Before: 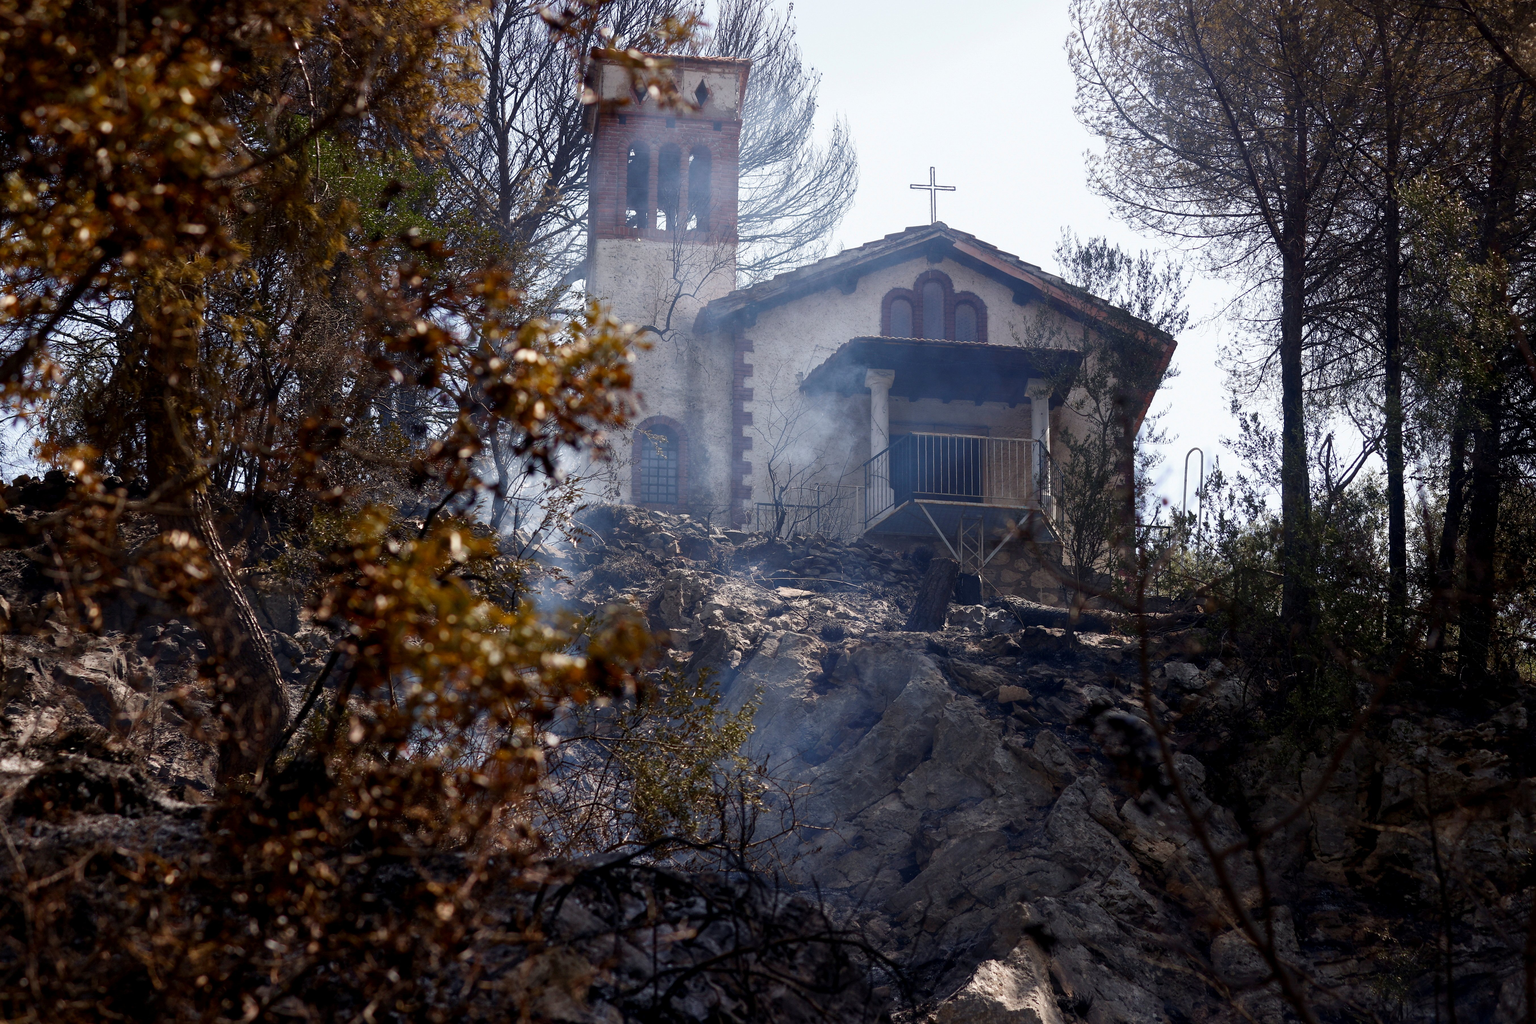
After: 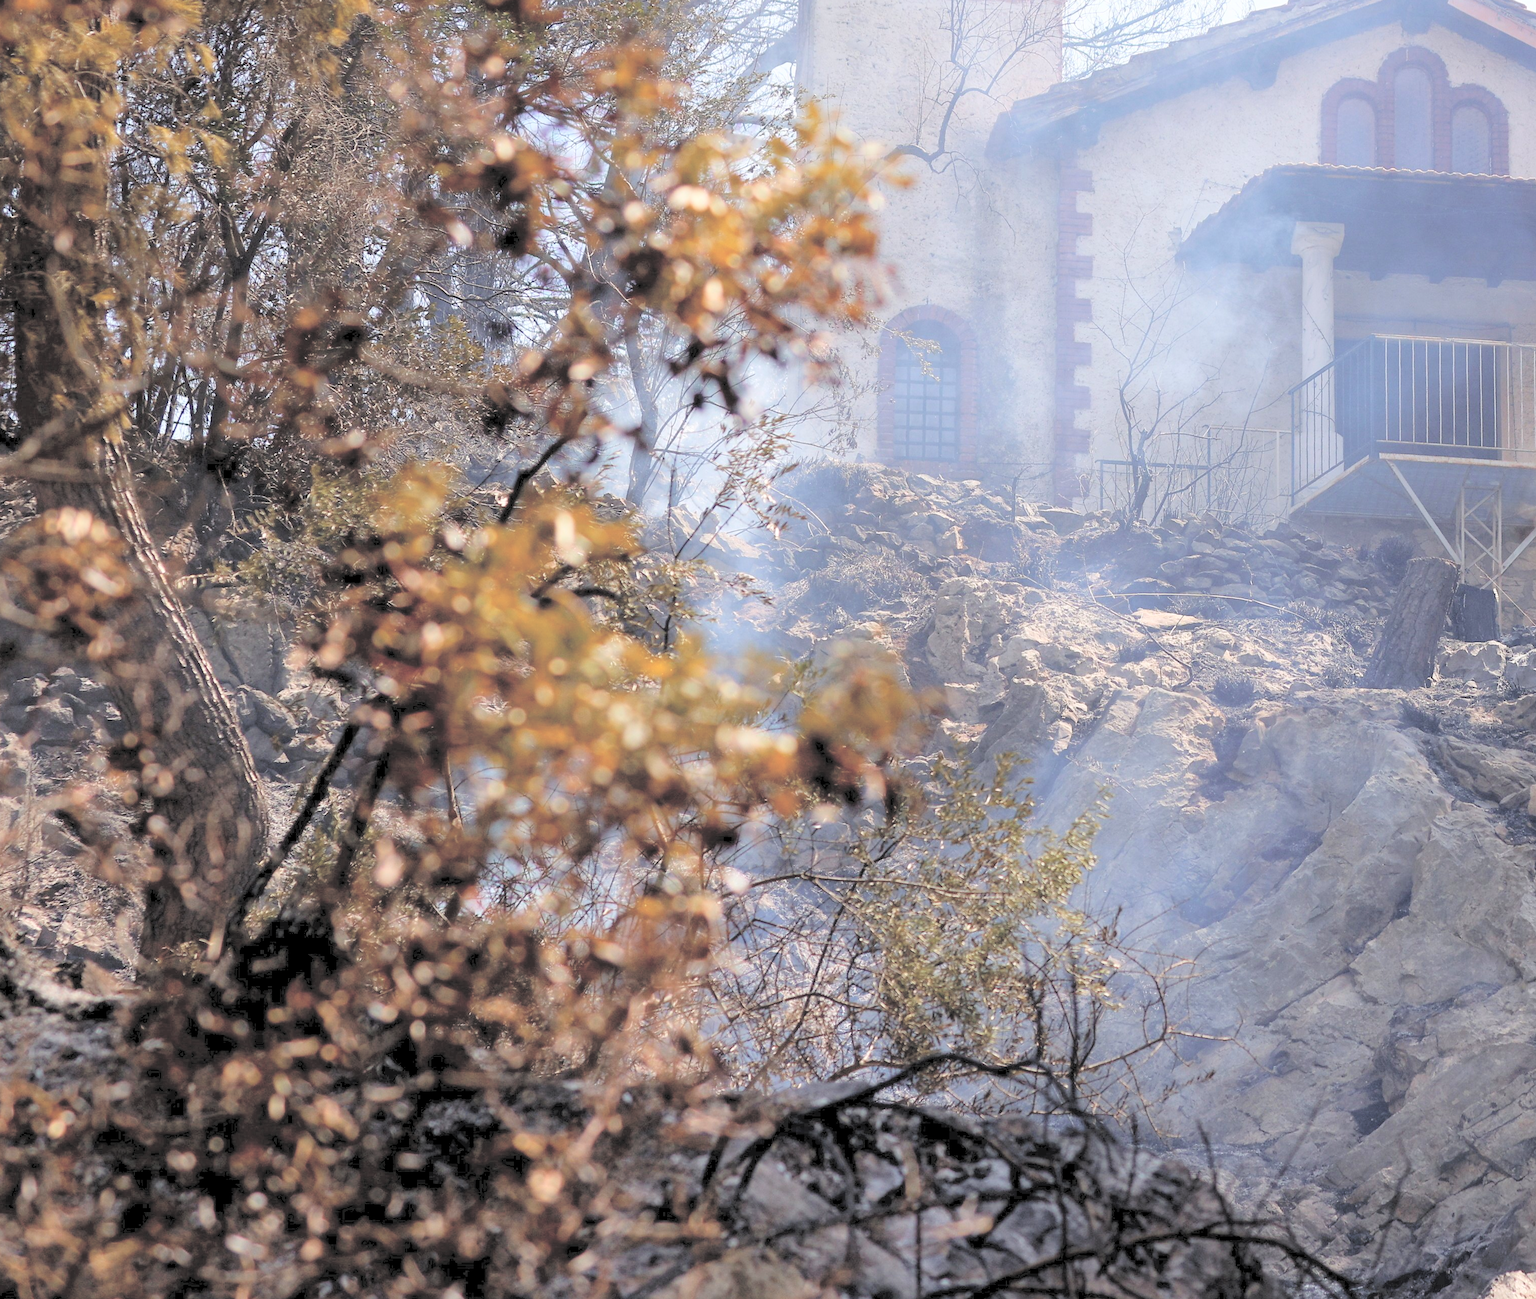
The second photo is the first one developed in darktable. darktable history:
crop: left 8.966%, top 23.852%, right 34.699%, bottom 4.703%
contrast brightness saturation: brightness 1
